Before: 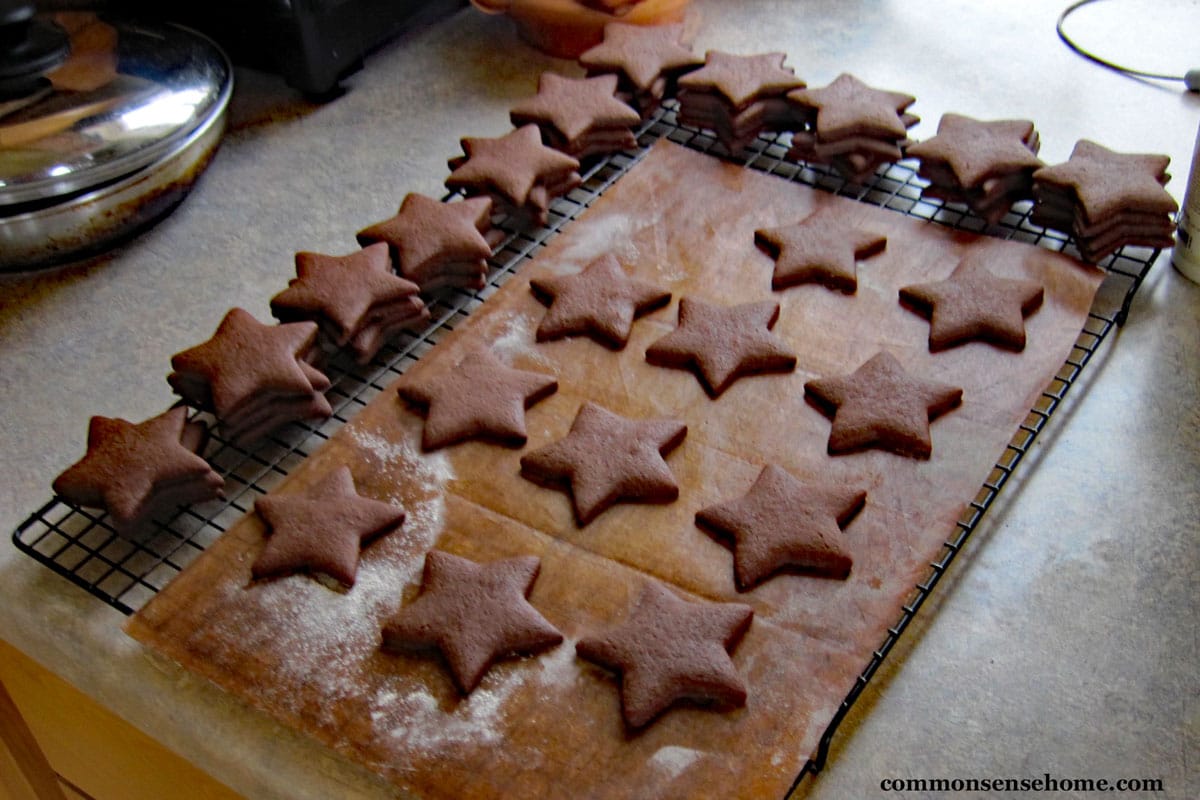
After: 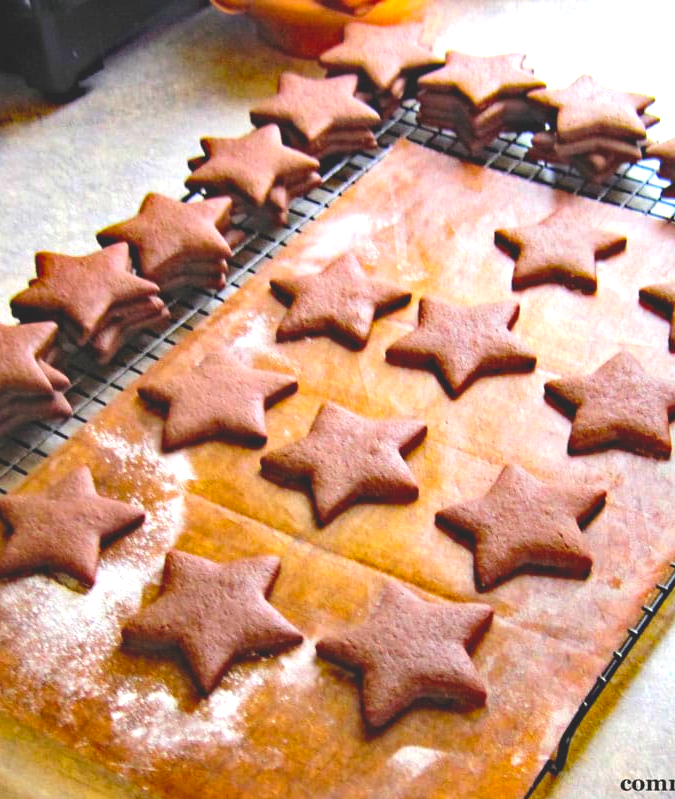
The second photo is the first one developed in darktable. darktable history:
crop: left 21.68%, right 22.03%, bottom 0.003%
color balance rgb: global offset › luminance 1.527%, perceptual saturation grading › global saturation 30.628%, global vibrance 20%
exposure: black level correction 0, exposure 1.442 EV, compensate highlight preservation false
contrast brightness saturation: contrast 0.048, brightness 0.055, saturation 0.011
